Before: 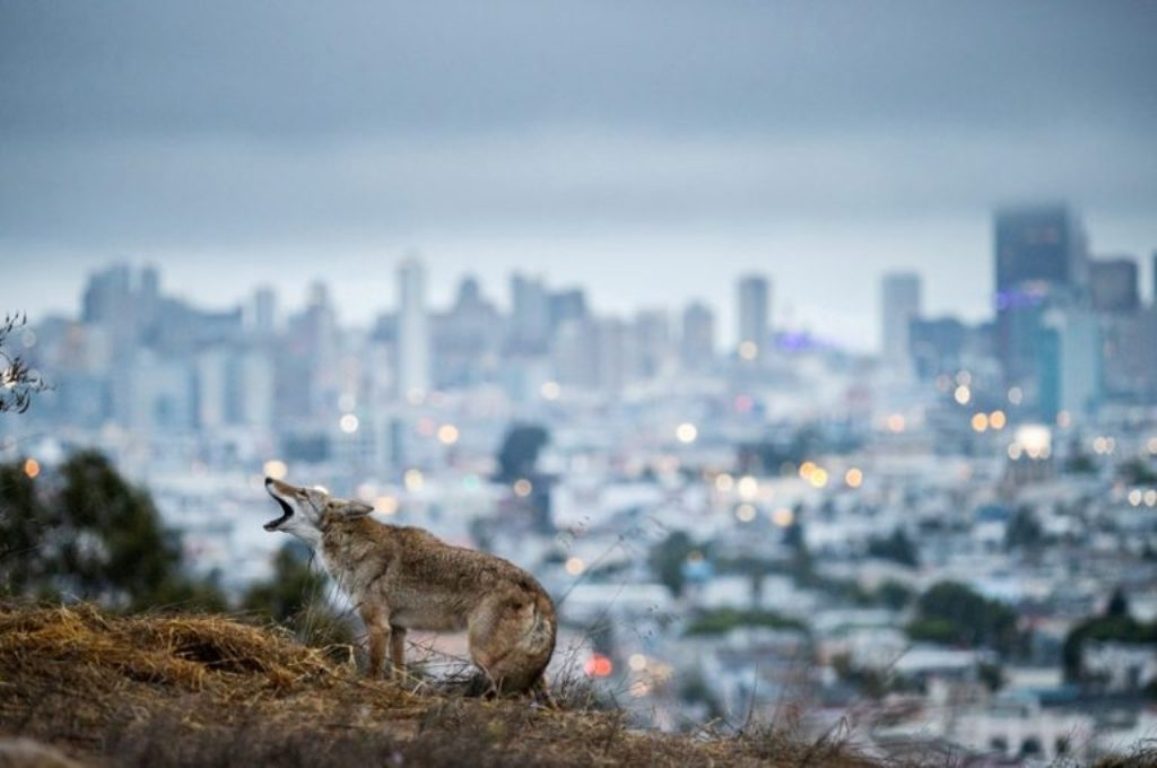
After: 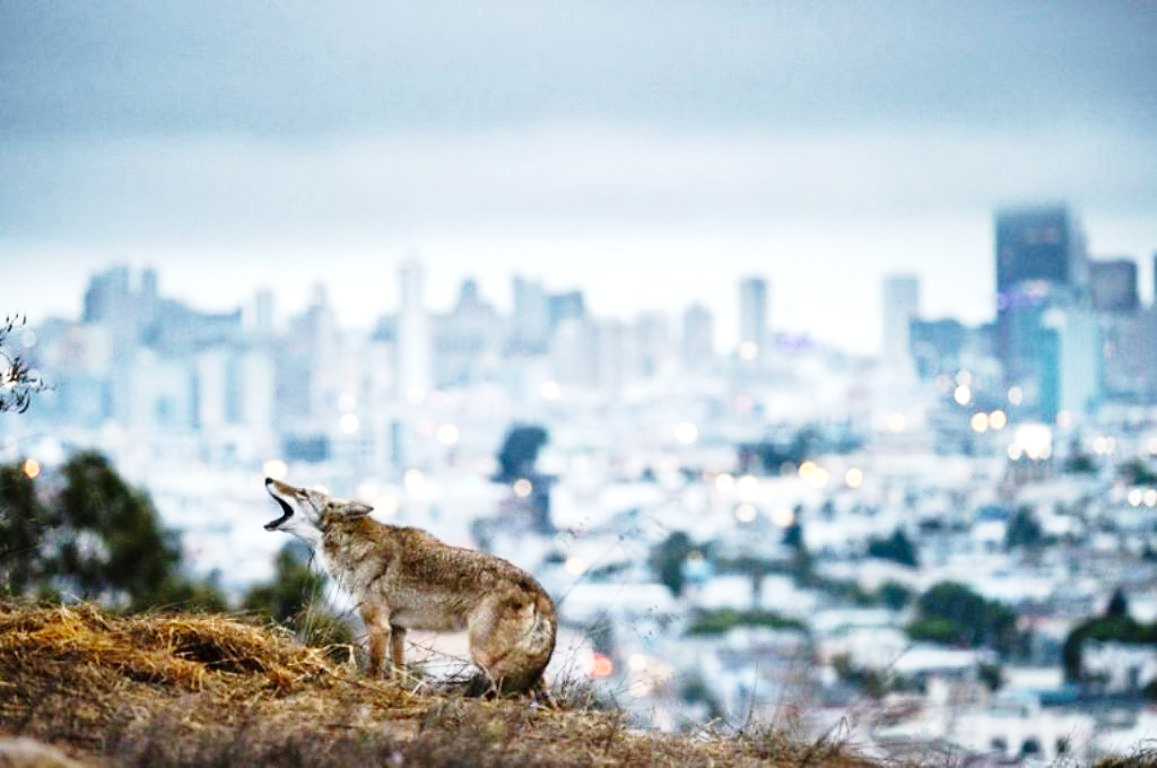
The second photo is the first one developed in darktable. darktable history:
shadows and highlights: soften with gaussian
exposure: exposure 0.405 EV, compensate exposure bias true, compensate highlight preservation false
sharpen: radius 1.039, threshold 0.975
base curve: curves: ch0 [(0, 0) (0.028, 0.03) (0.121, 0.232) (0.46, 0.748) (0.859, 0.968) (1, 1)], preserve colors none
